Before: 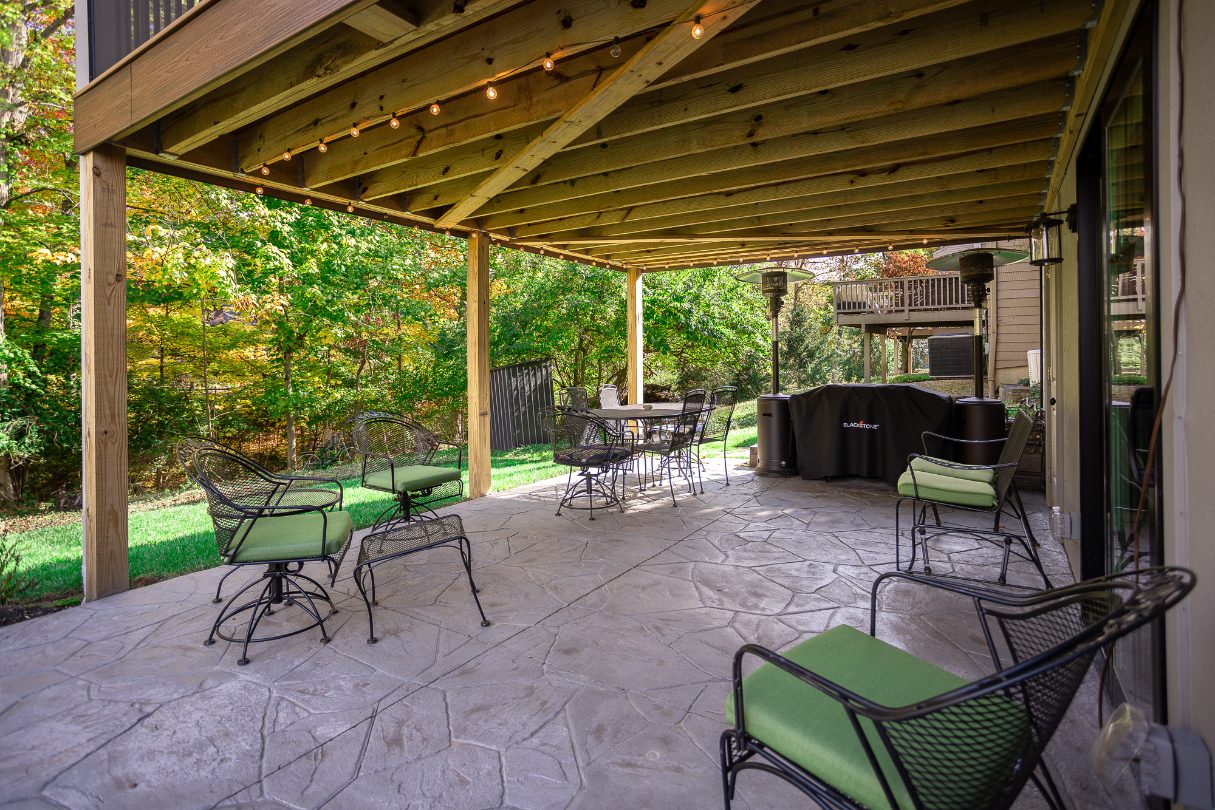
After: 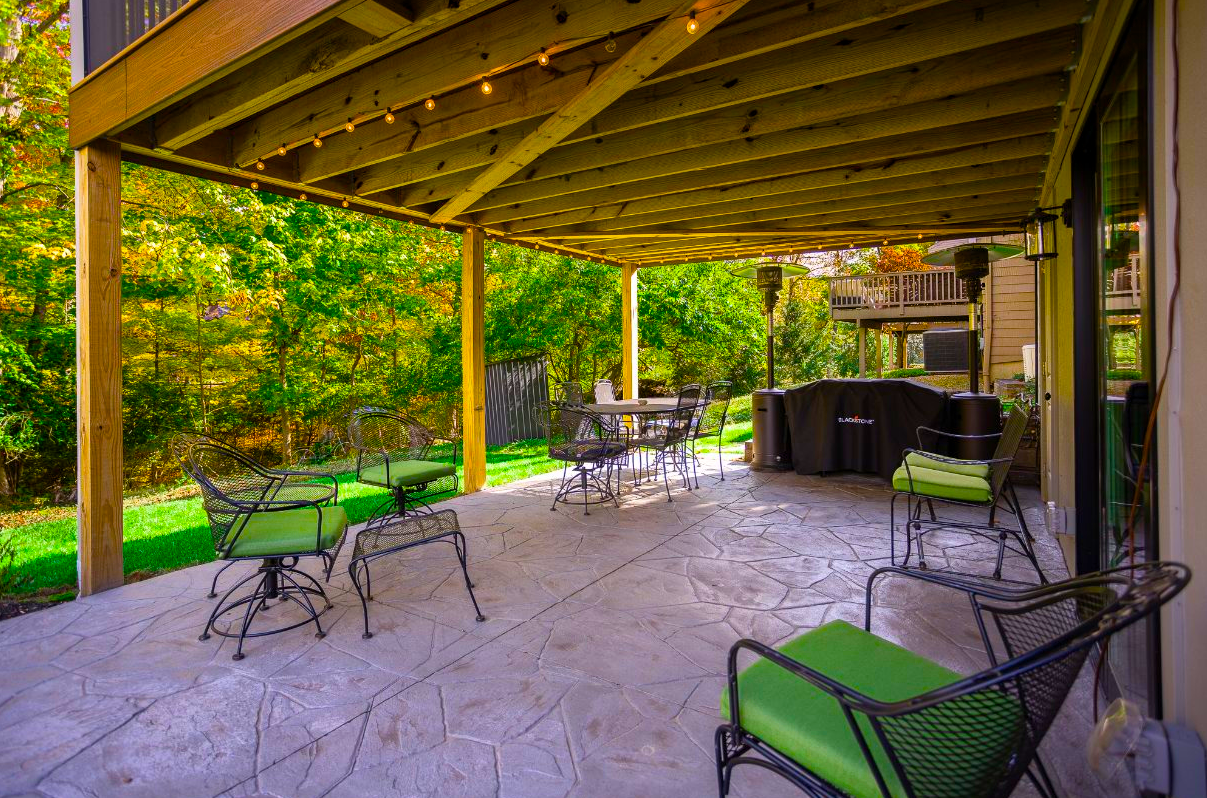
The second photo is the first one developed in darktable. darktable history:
crop: left 0.415%, top 0.67%, right 0.184%, bottom 0.805%
color balance rgb: linear chroma grading › global chroma 9.858%, perceptual saturation grading › global saturation 99.401%
